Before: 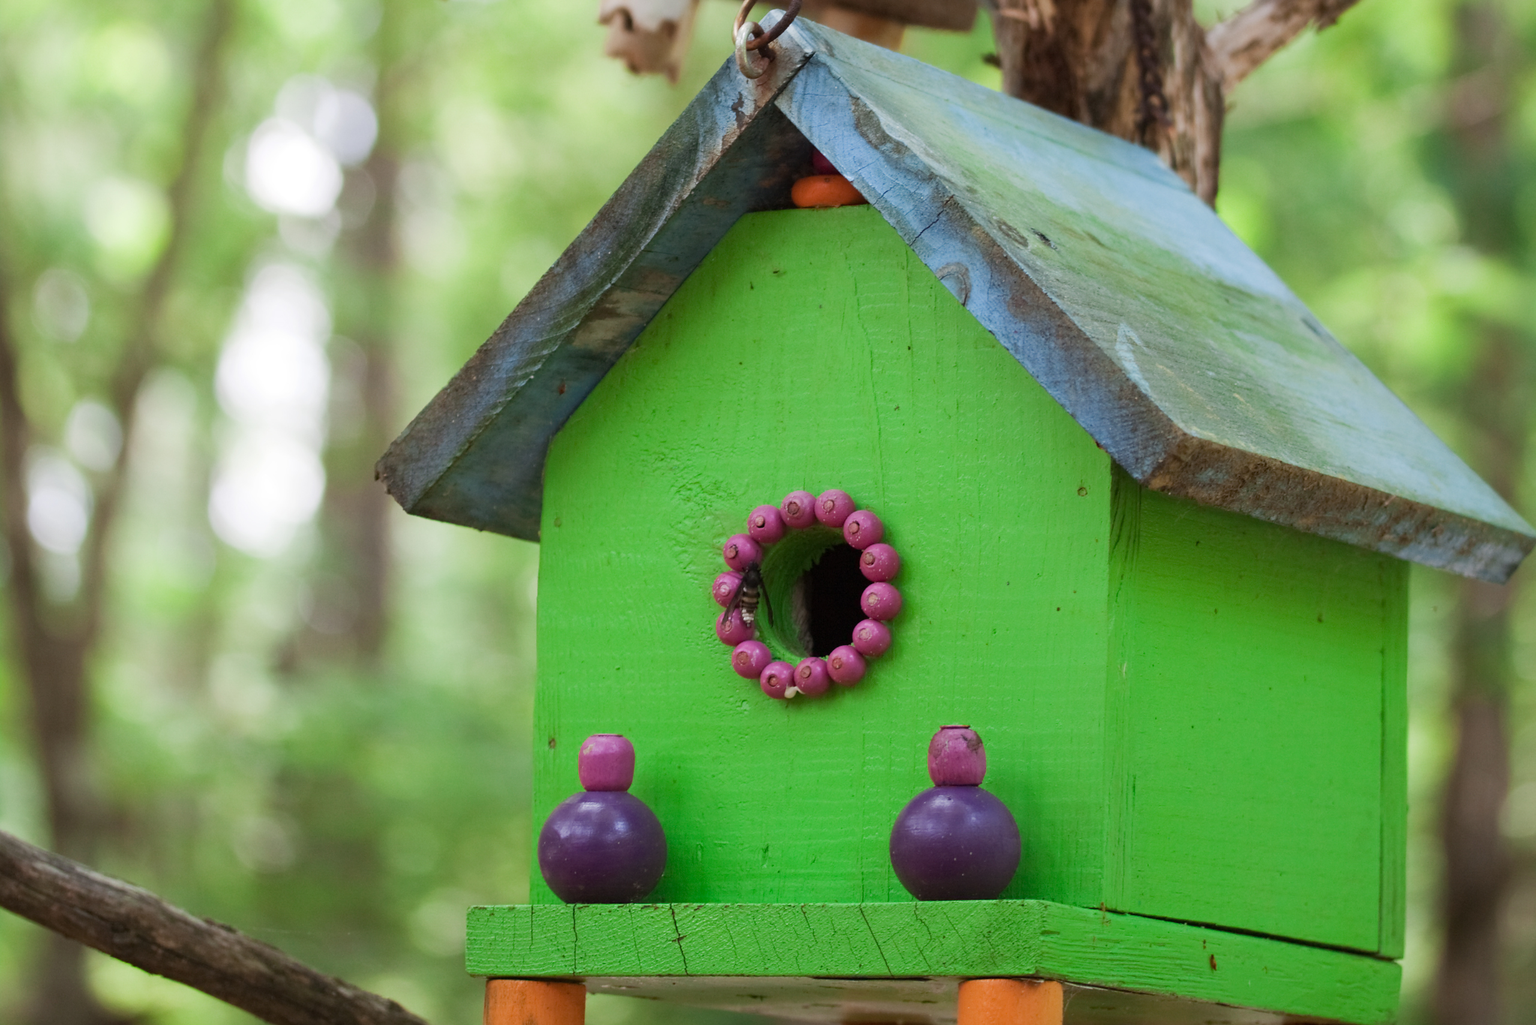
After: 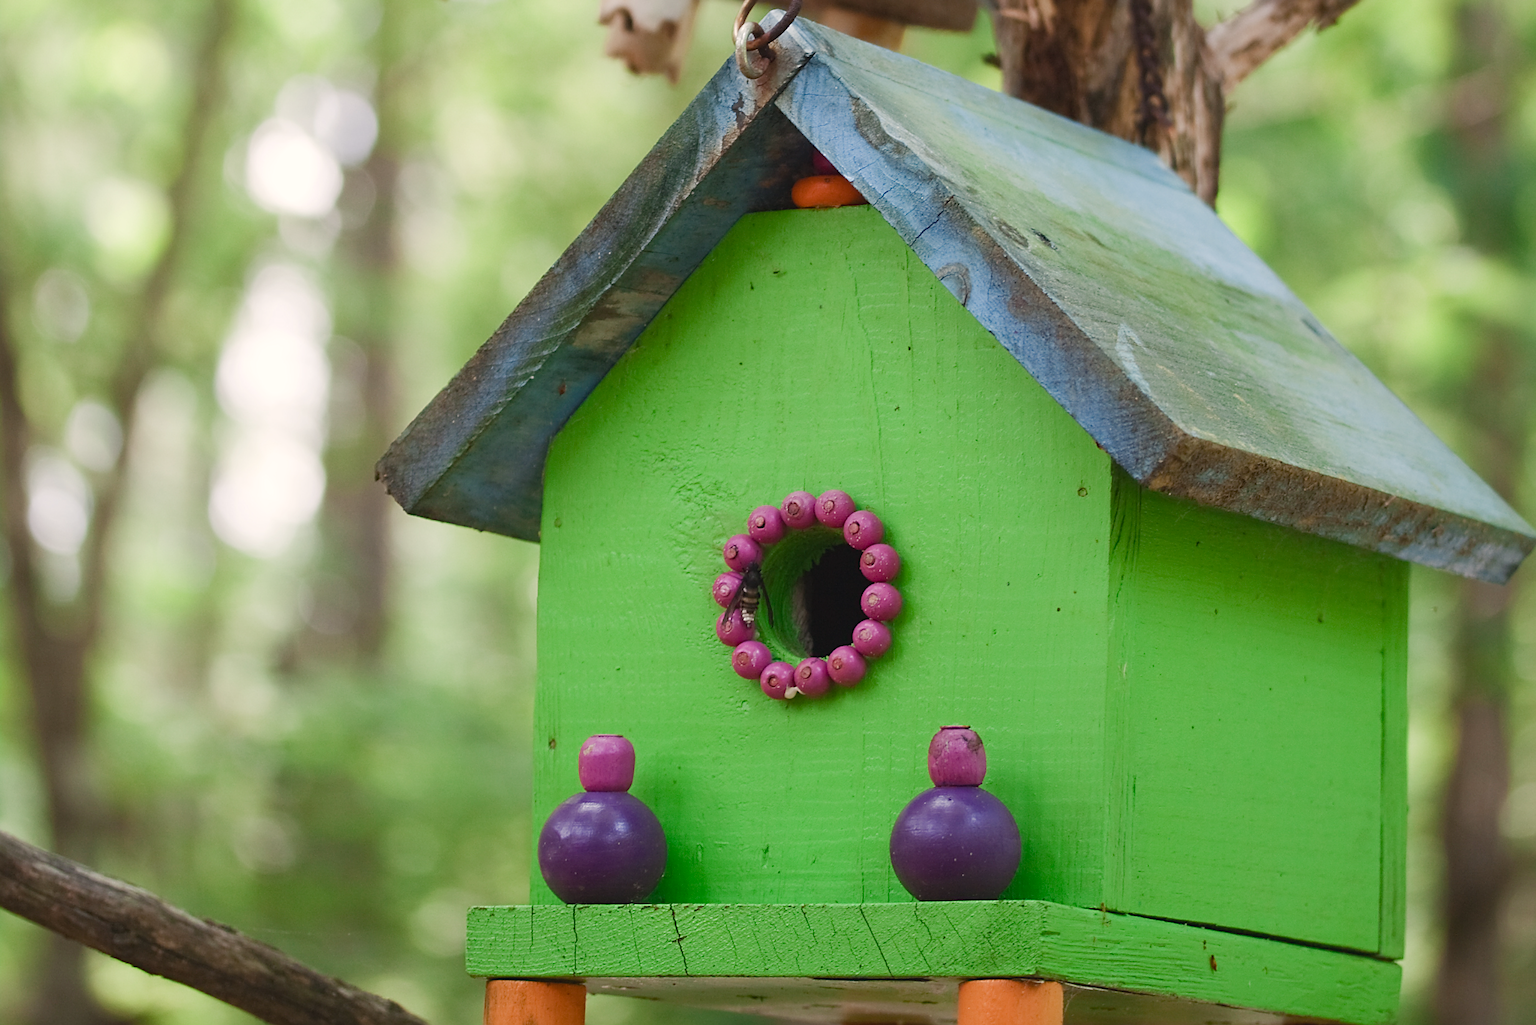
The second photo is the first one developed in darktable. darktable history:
color balance rgb: shadows lift › chroma 2%, shadows lift › hue 250°, power › hue 326.4°, highlights gain › chroma 2%, highlights gain › hue 64.8°, global offset › luminance 0.5%, global offset › hue 58.8°, perceptual saturation grading › highlights -25%, perceptual saturation grading › shadows 30%, global vibrance 15%
sharpen: on, module defaults
